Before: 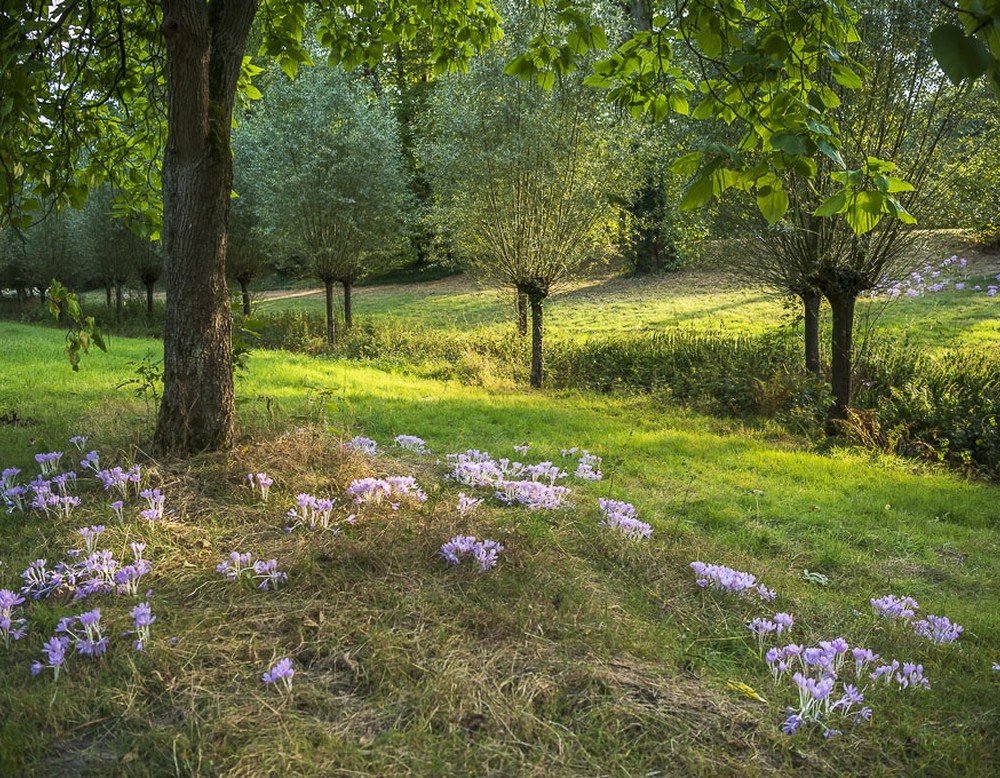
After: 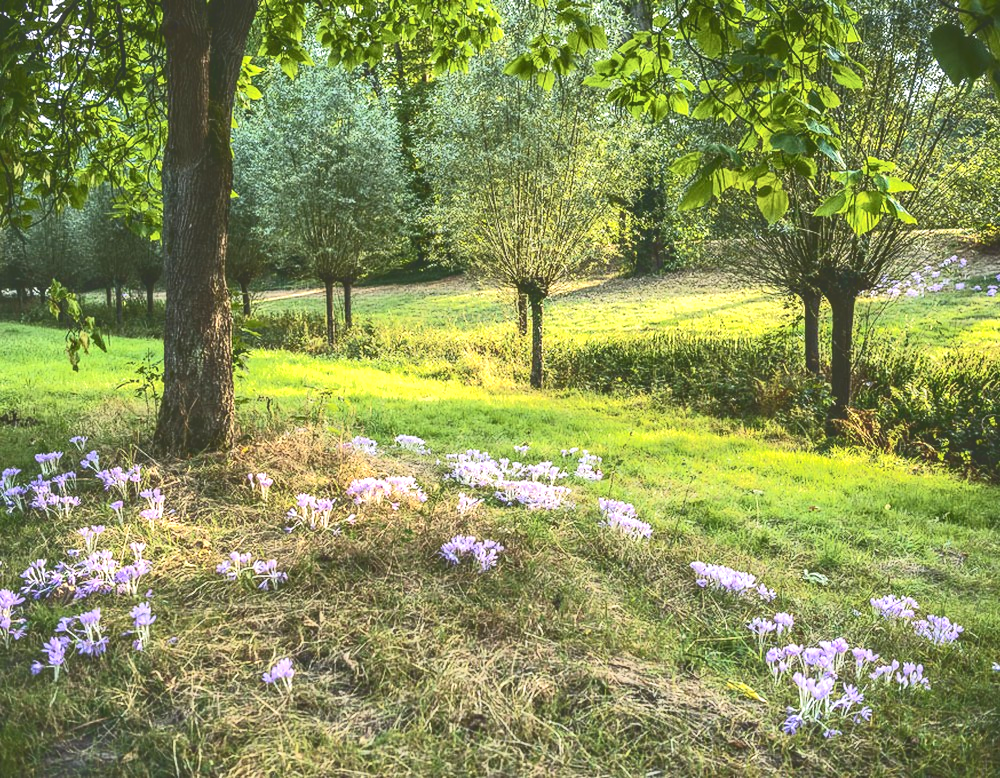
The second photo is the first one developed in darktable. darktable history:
local contrast: on, module defaults
exposure: black level correction 0, exposure 0.691 EV, compensate exposure bias true, compensate highlight preservation false
tone curve: curves: ch0 [(0, 0) (0.003, 0.231) (0.011, 0.231) (0.025, 0.231) (0.044, 0.231) (0.069, 0.235) (0.1, 0.24) (0.136, 0.246) (0.177, 0.256) (0.224, 0.279) (0.277, 0.313) (0.335, 0.354) (0.399, 0.428) (0.468, 0.514) (0.543, 0.61) (0.623, 0.728) (0.709, 0.808) (0.801, 0.873) (0.898, 0.909) (1, 1)], color space Lab, independent channels, preserve colors none
